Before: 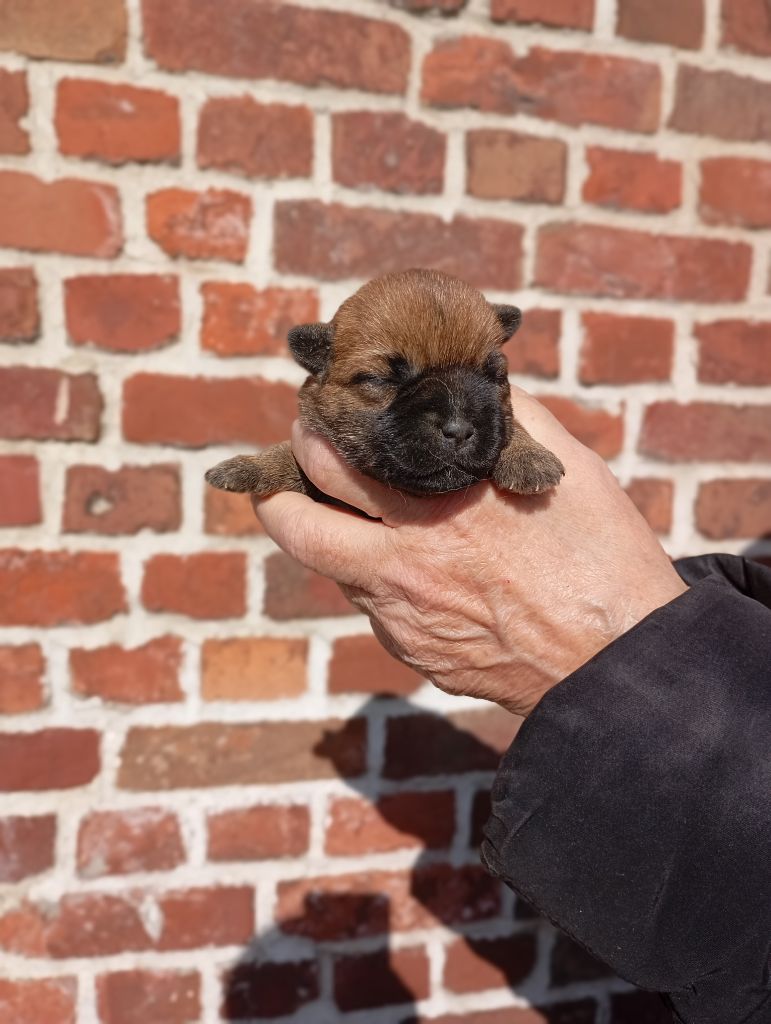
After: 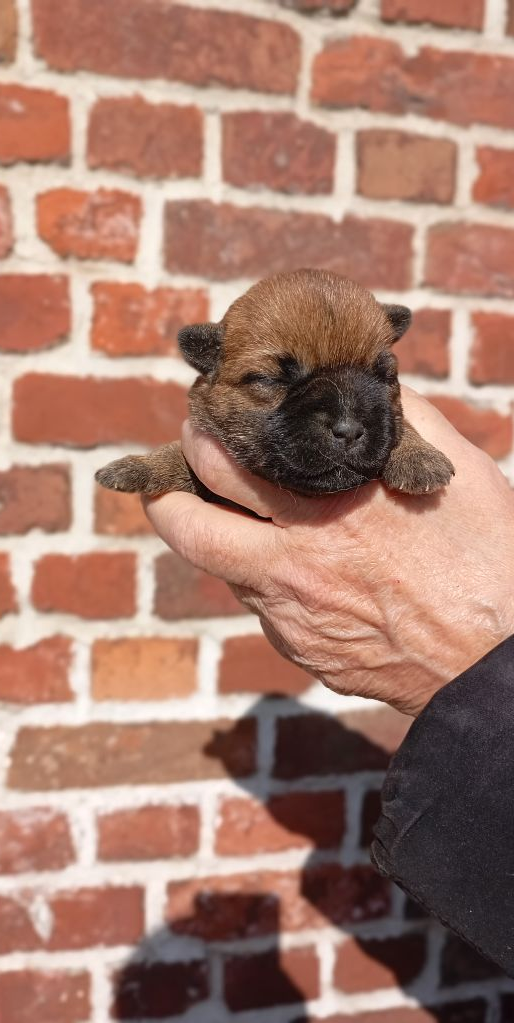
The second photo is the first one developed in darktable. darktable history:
exposure: exposure 0.127 EV, compensate highlight preservation false
crop and rotate: left 14.382%, right 18.941%
